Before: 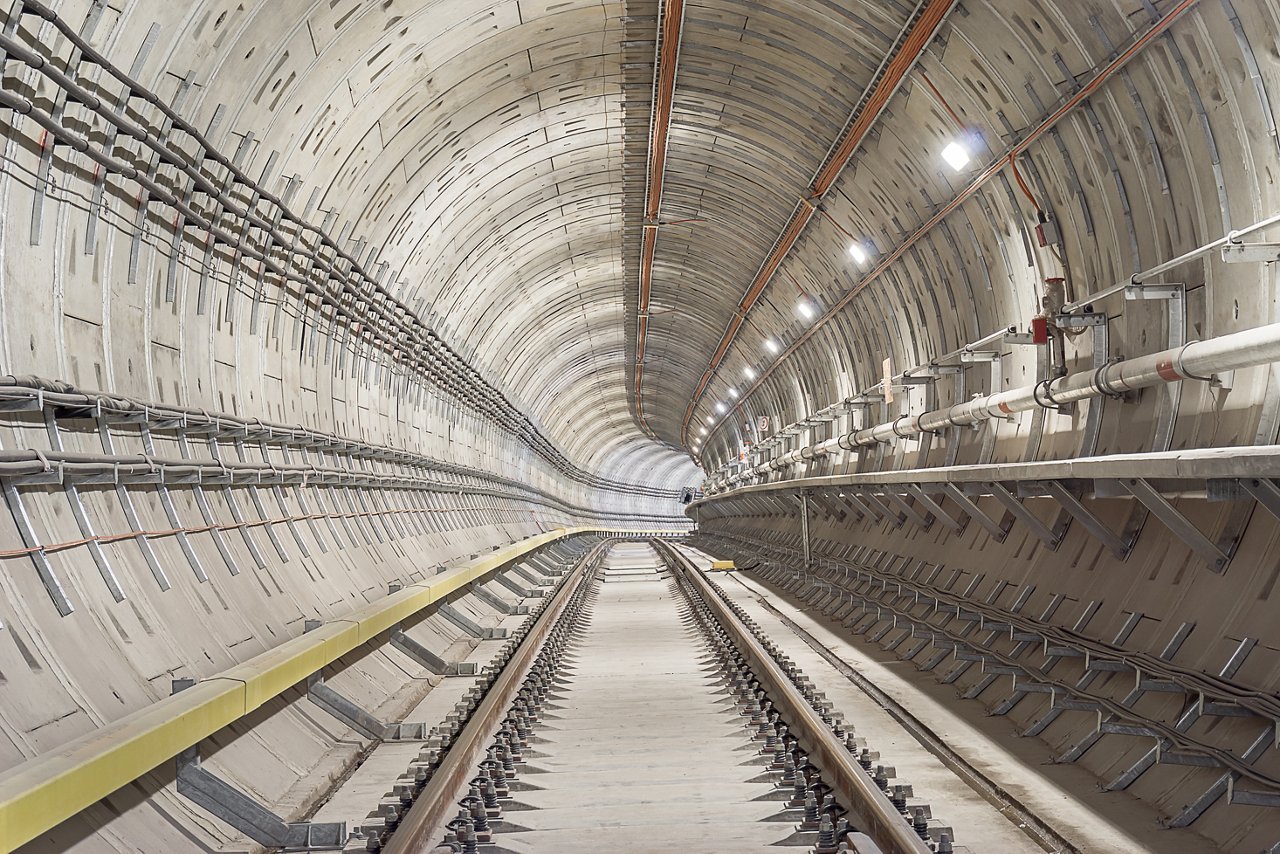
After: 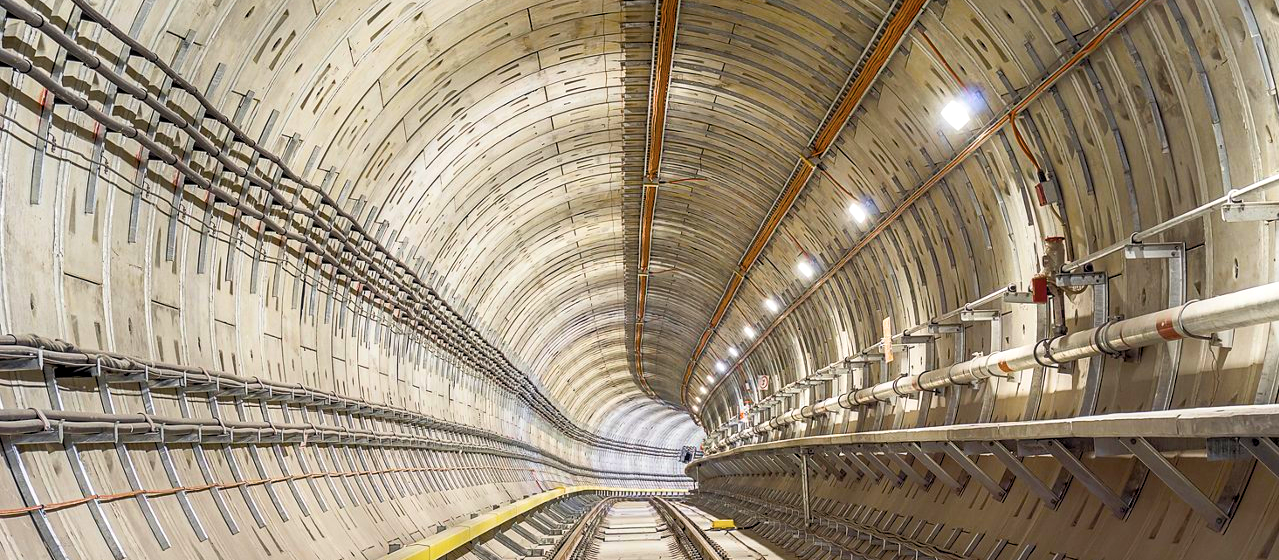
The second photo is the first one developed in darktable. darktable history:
color contrast: green-magenta contrast 0.84, blue-yellow contrast 0.86
filmic rgb: black relative exposure -3.72 EV, white relative exposure 2.77 EV, dynamic range scaling -5.32%, hardness 3.03
crop and rotate: top 4.848%, bottom 29.503%
local contrast: on, module defaults
tone equalizer: on, module defaults
color balance rgb: linear chroma grading › global chroma 42%, perceptual saturation grading › global saturation 42%, global vibrance 33%
rgb curve: curves: ch0 [(0, 0) (0.072, 0.166) (0.217, 0.293) (0.414, 0.42) (1, 1)], compensate middle gray true, preserve colors basic power
